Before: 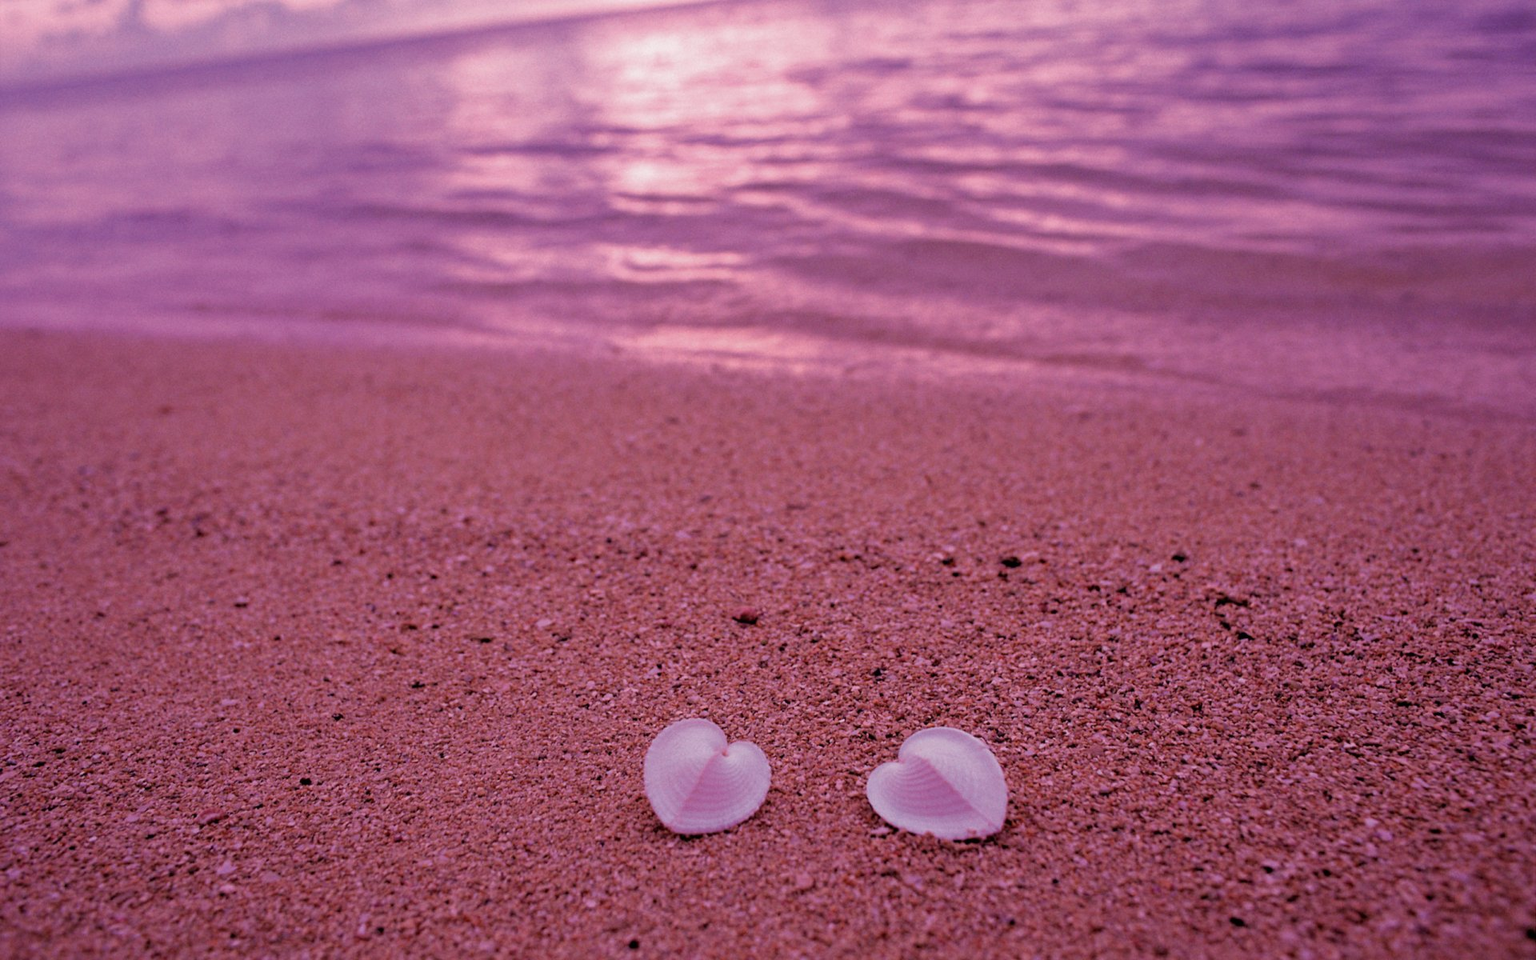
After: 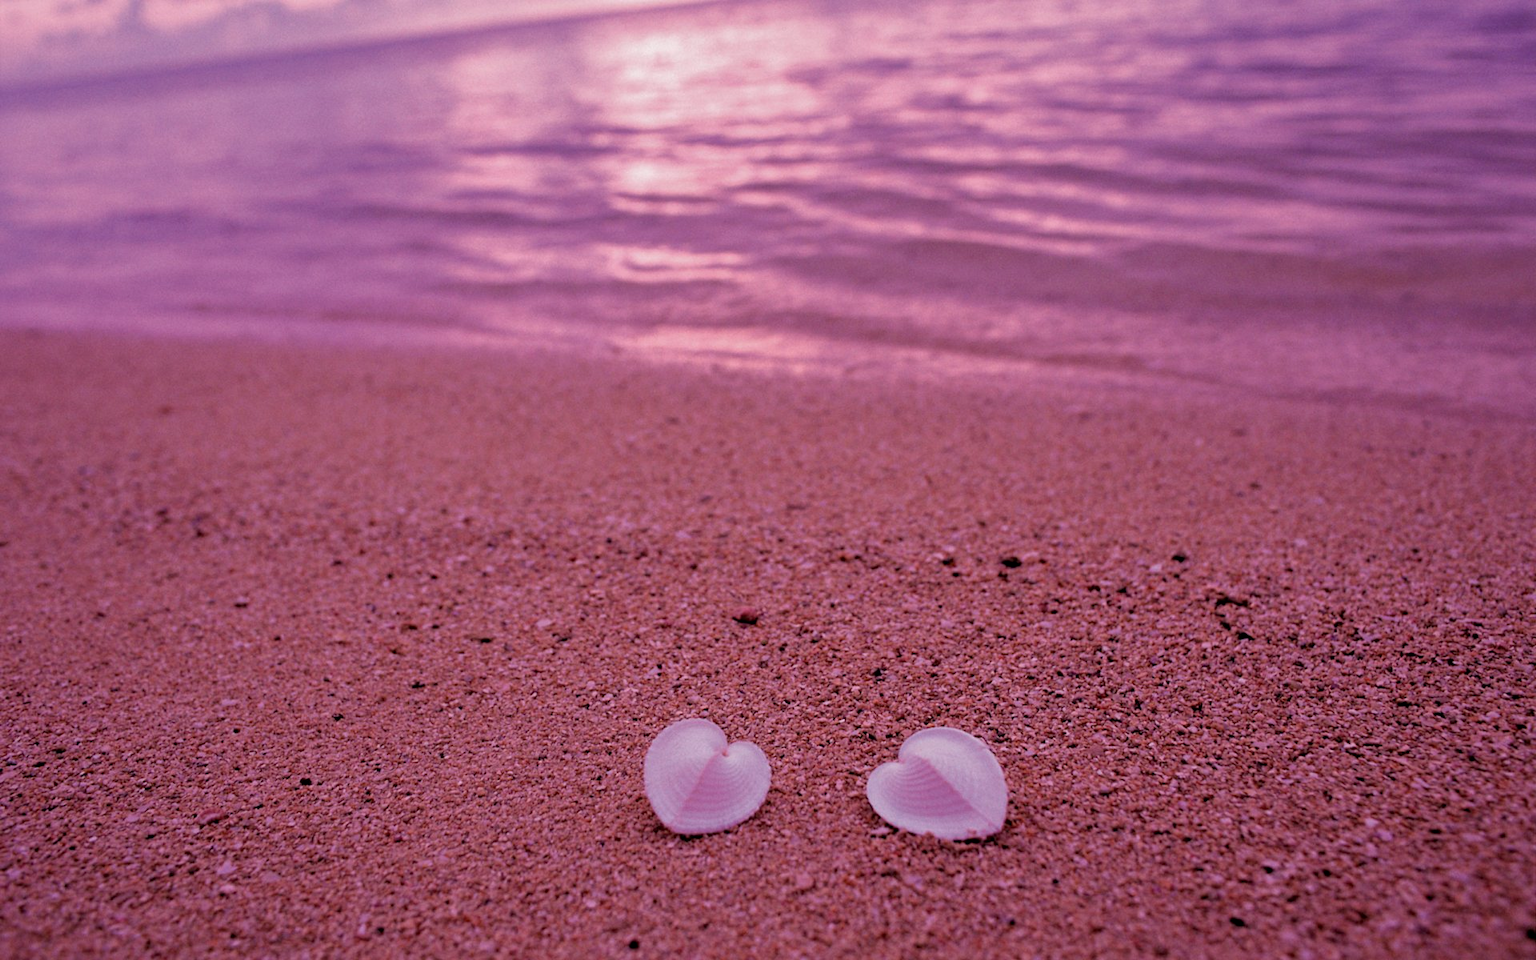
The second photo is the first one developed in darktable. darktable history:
exposure: black level correction 0.002, compensate highlight preservation false
shadows and highlights: shadows 9.12, white point adjustment 1.08, highlights -38.96
